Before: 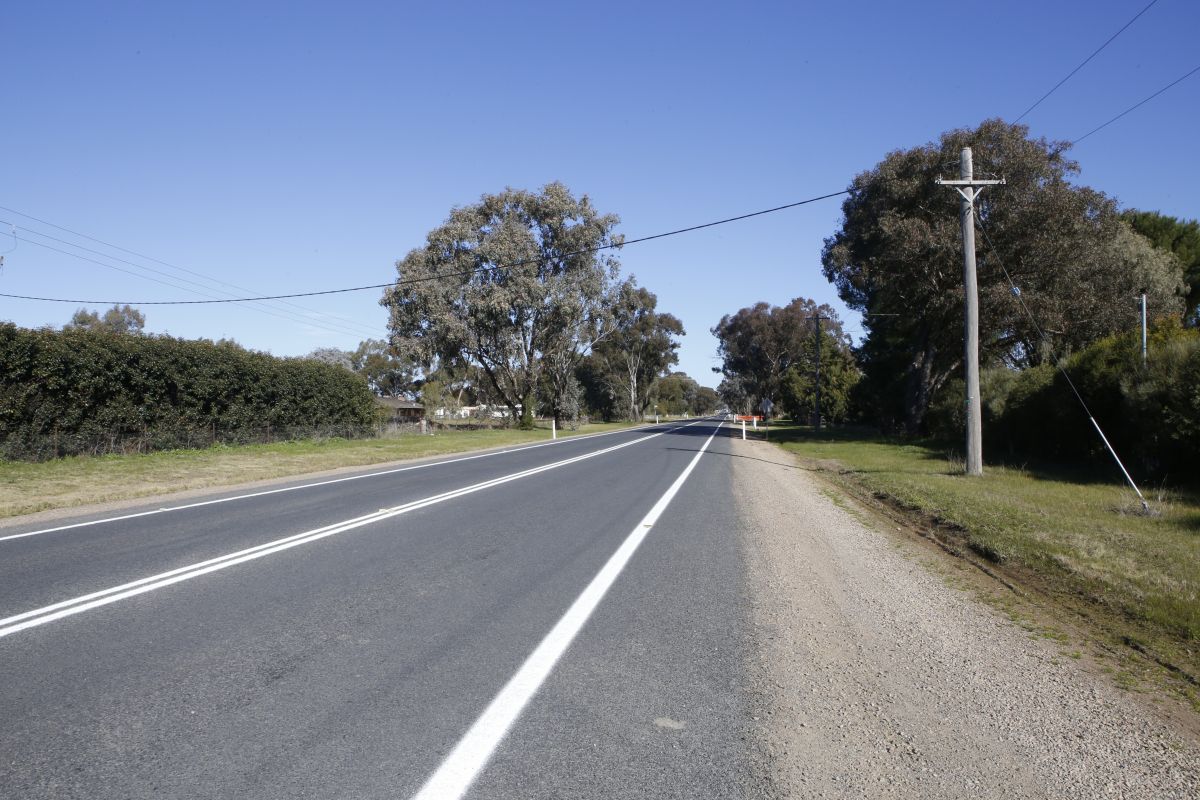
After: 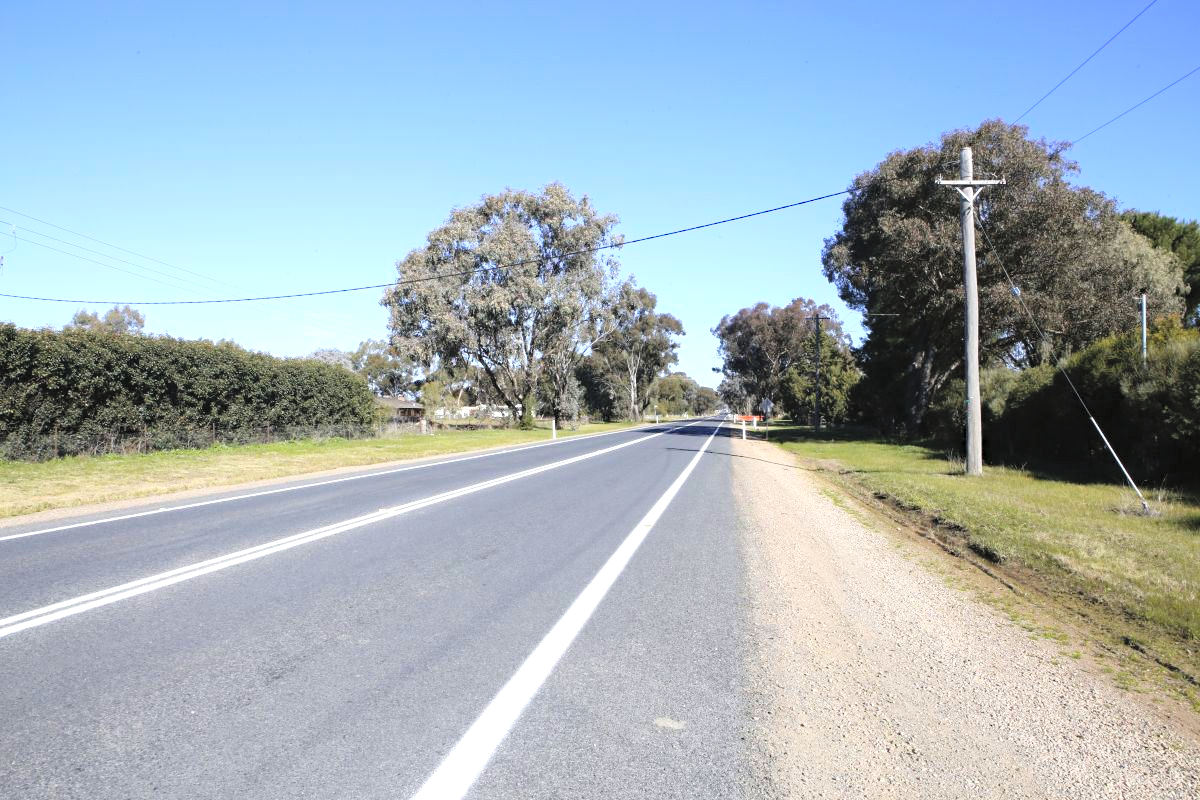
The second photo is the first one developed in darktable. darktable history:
contrast brightness saturation: contrast 0.104, brightness 0.317, saturation 0.15
tone equalizer: -8 EV -0.777 EV, -7 EV -0.672 EV, -6 EV -0.61 EV, -5 EV -0.374 EV, -3 EV 0.373 EV, -2 EV 0.6 EV, -1 EV 0.681 EV, +0 EV 0.774 EV
haze removal: compatibility mode true, adaptive false
